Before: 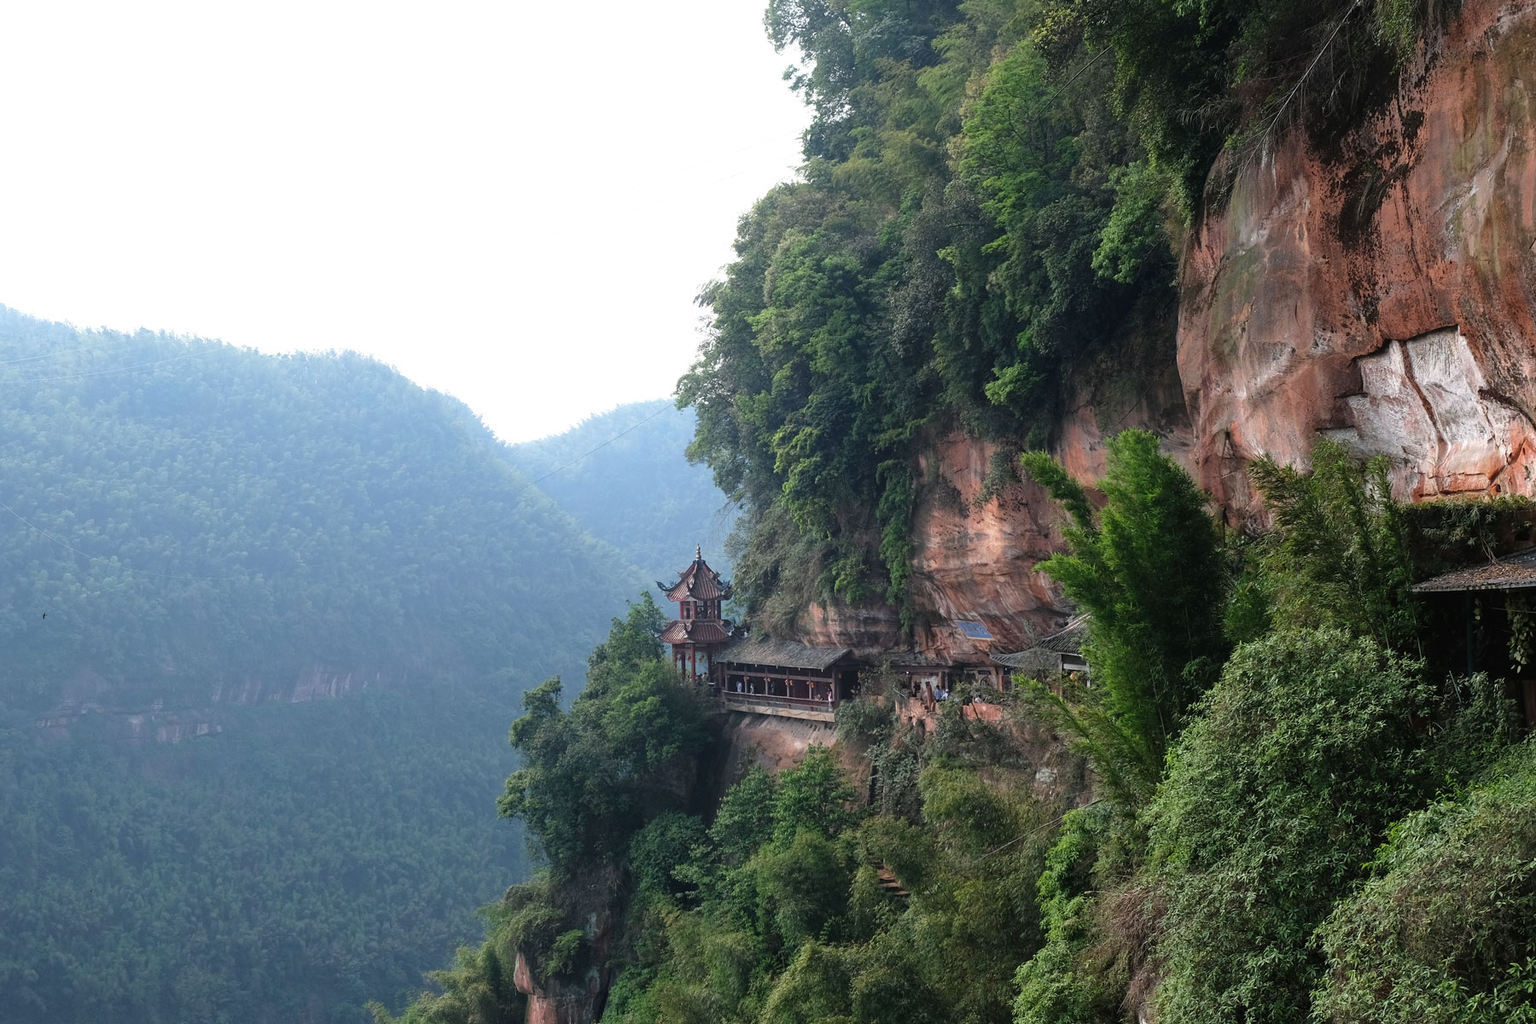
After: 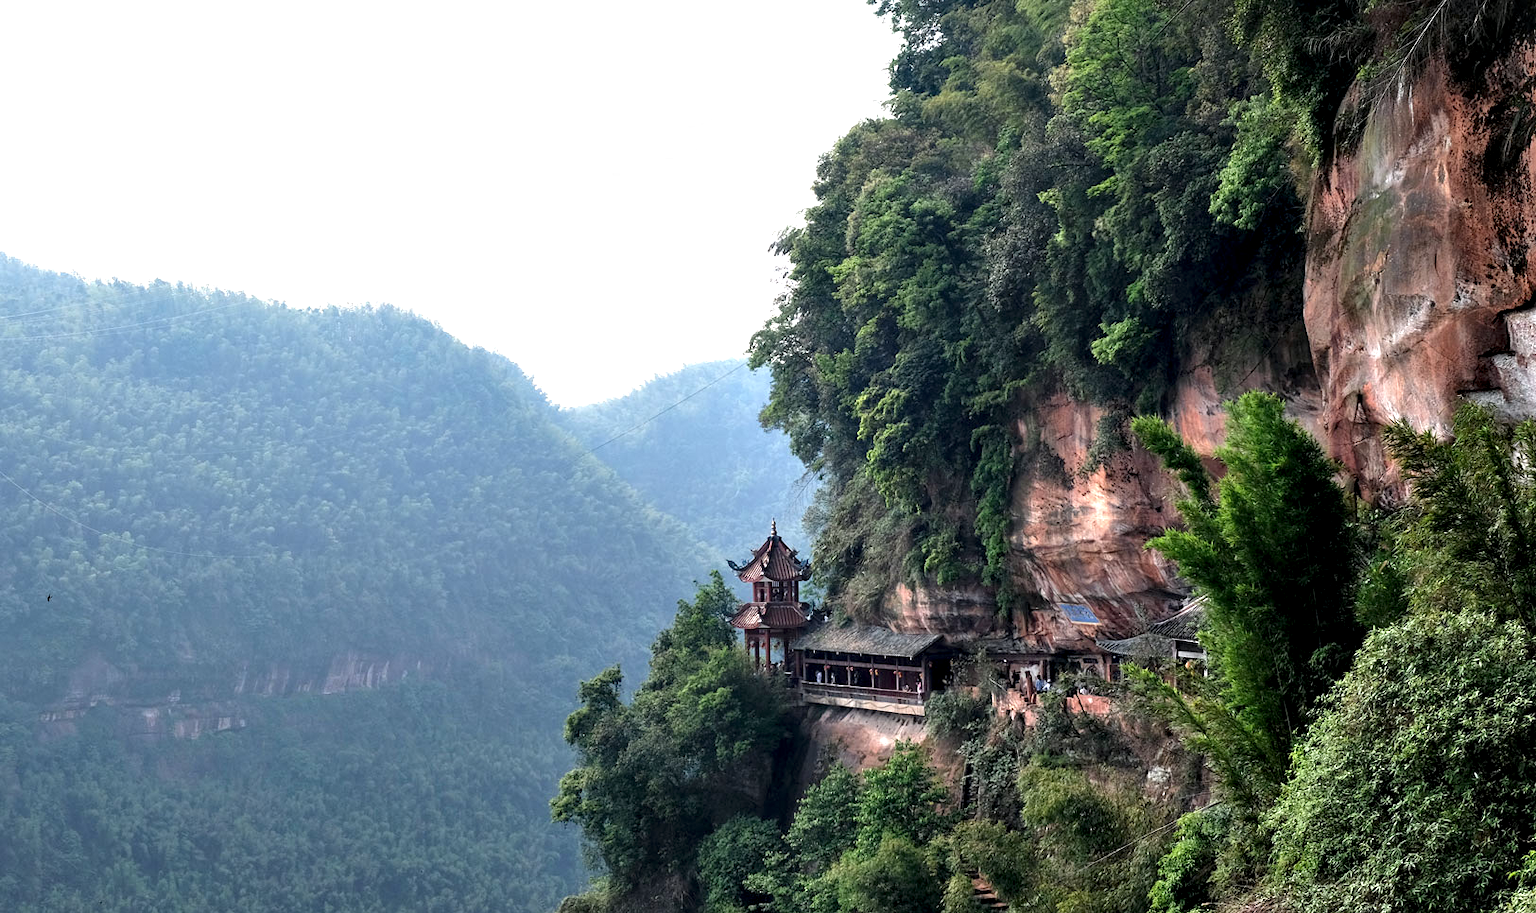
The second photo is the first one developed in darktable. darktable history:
contrast equalizer: octaves 7, y [[0.627 ×6], [0.563 ×6], [0 ×6], [0 ×6], [0 ×6]]
crop: top 7.49%, right 9.717%, bottom 11.943%
